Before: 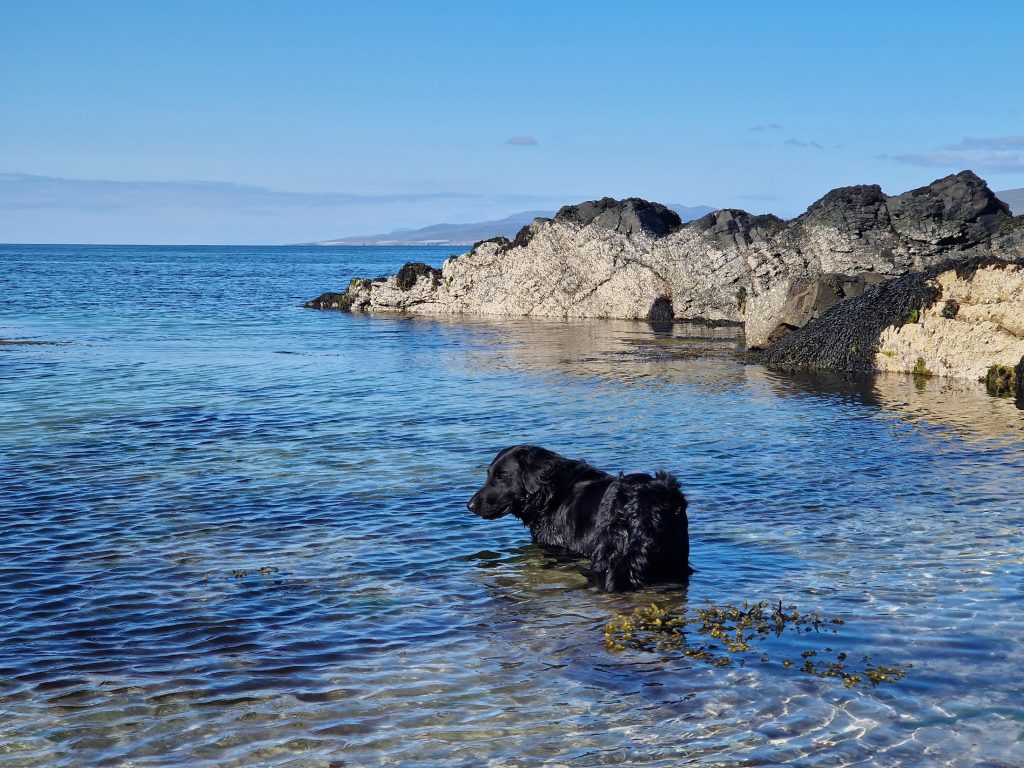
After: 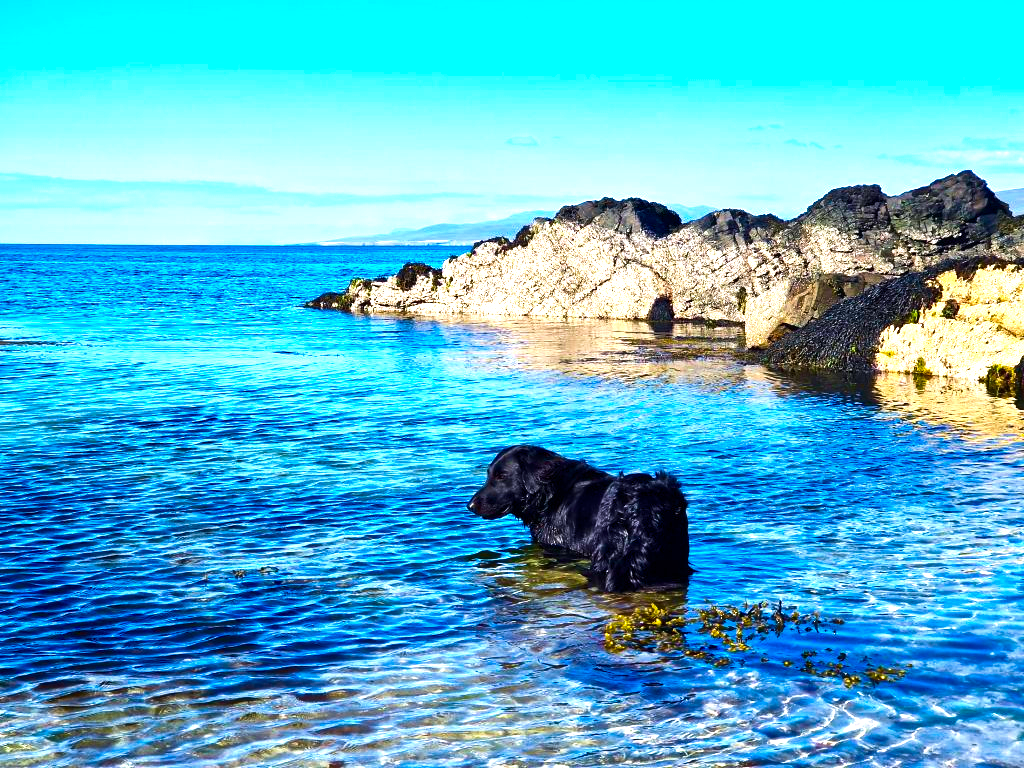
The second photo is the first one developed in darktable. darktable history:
color zones: curves: ch0 [(0, 0.5) (0.143, 0.5) (0.286, 0.5) (0.429, 0.5) (0.571, 0.5) (0.714, 0.476) (0.857, 0.5) (1, 0.5)]; ch2 [(0, 0.5) (0.143, 0.5) (0.286, 0.5) (0.429, 0.5) (0.571, 0.5) (0.714, 0.487) (0.857, 0.5) (1, 0.5)]
contrast brightness saturation: contrast 0.13, brightness -0.05, saturation 0.16
exposure: exposure 0.785 EV, compensate highlight preservation false
velvia: on, module defaults
color balance rgb: linear chroma grading › global chroma 9%, perceptual saturation grading › global saturation 36%, perceptual saturation grading › shadows 35%, perceptual brilliance grading › global brilliance 15%, perceptual brilliance grading › shadows -35%, global vibrance 15%
